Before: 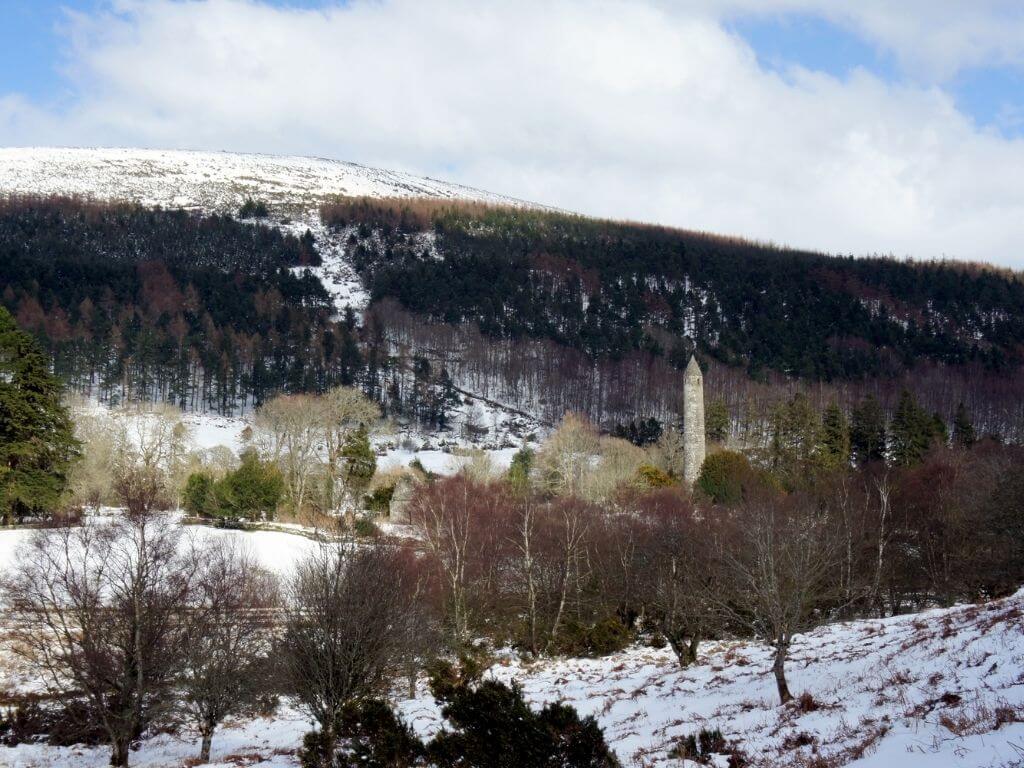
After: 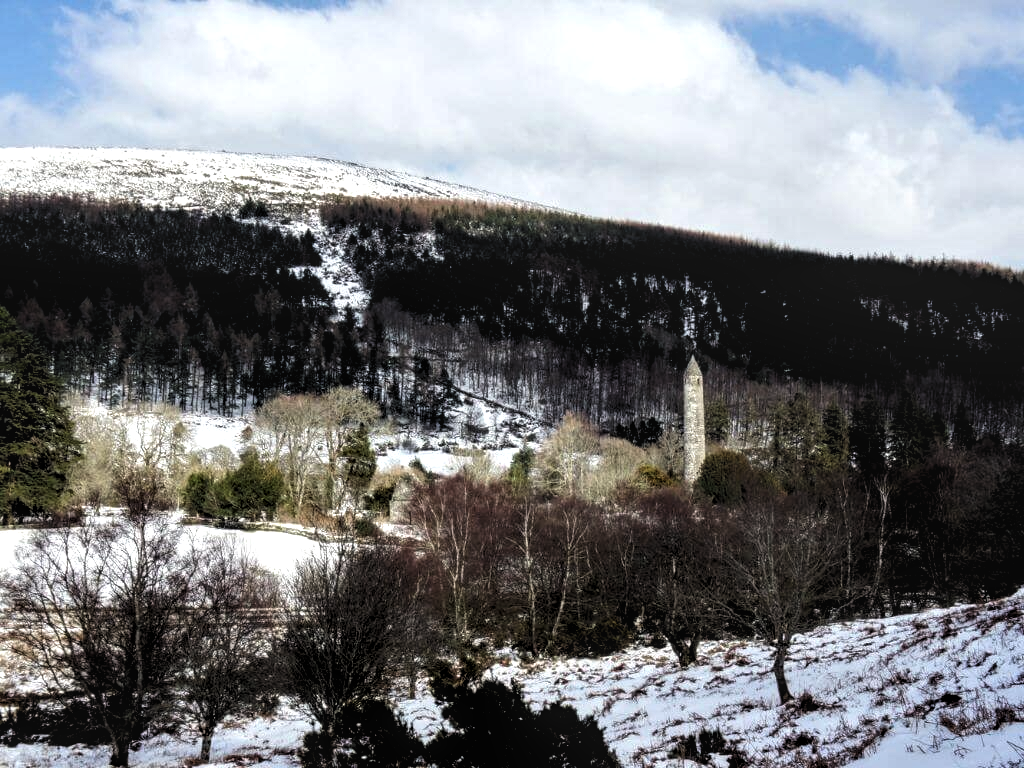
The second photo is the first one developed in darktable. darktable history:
tone equalizer: -8 EV -0.002 EV, -7 EV 0.005 EV, -6 EV -0.009 EV, -5 EV 0.011 EV, -4 EV -0.012 EV, -3 EV 0.007 EV, -2 EV -0.062 EV, -1 EV -0.293 EV, +0 EV -0.582 EV, smoothing diameter 2%, edges refinement/feathering 20, mask exposure compensation -1.57 EV, filter diffusion 5
local contrast: on, module defaults
levels: levels [0.129, 0.519, 0.867]
